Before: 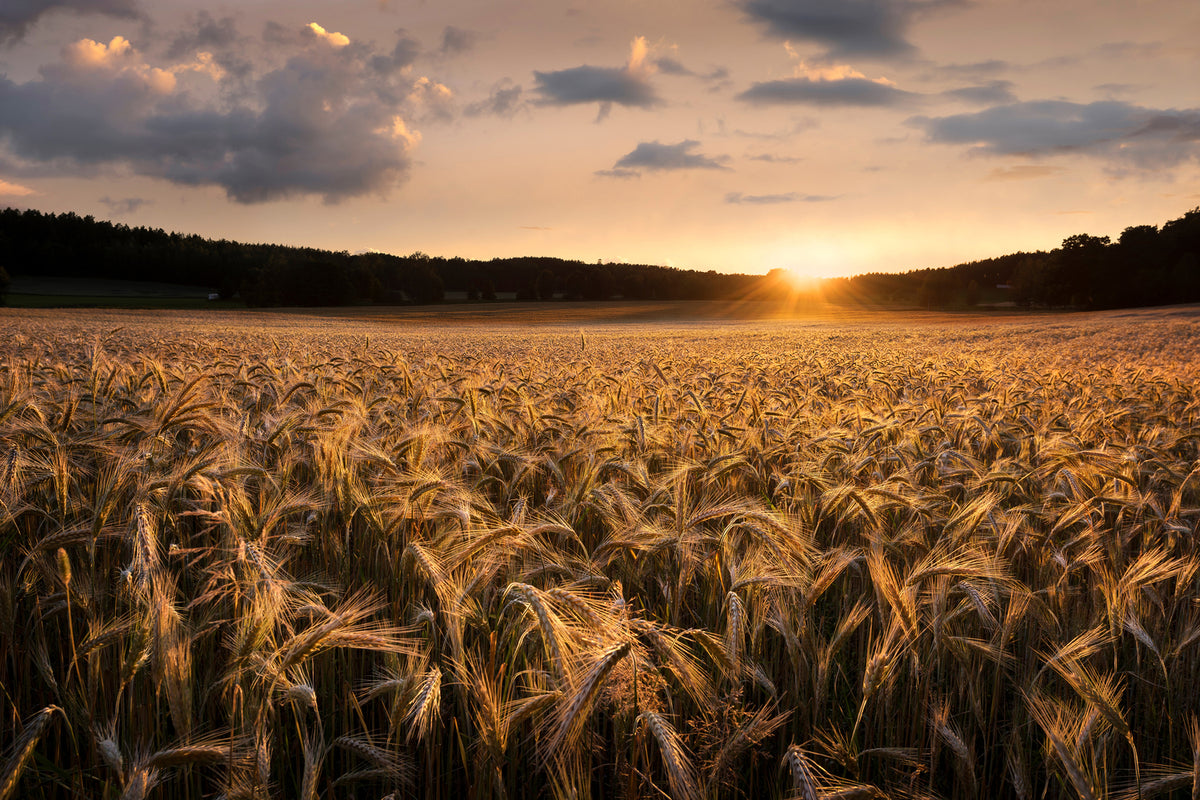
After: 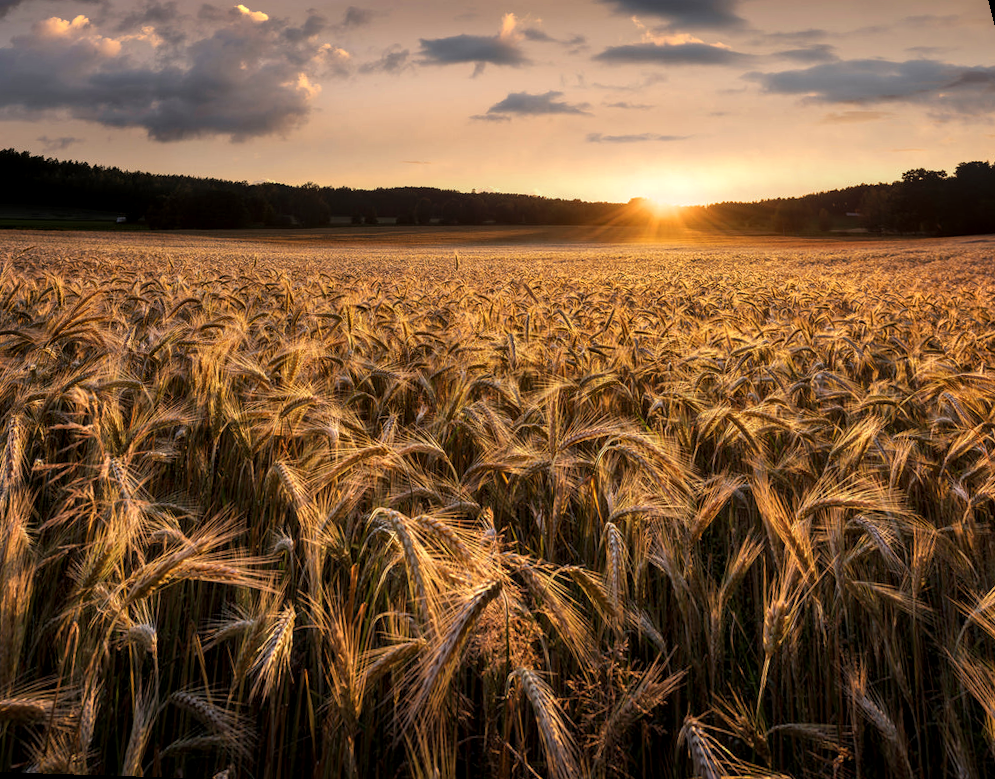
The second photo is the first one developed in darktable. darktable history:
rotate and perspective: rotation 0.72°, lens shift (vertical) -0.352, lens shift (horizontal) -0.051, crop left 0.152, crop right 0.859, crop top 0.019, crop bottom 0.964
local contrast: on, module defaults
